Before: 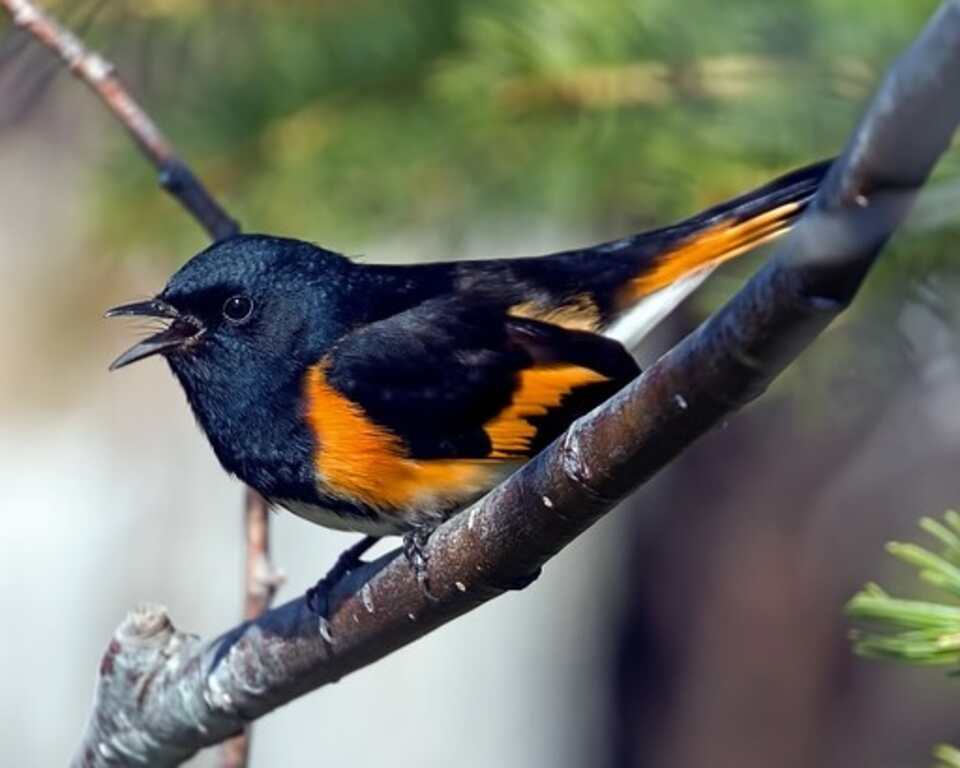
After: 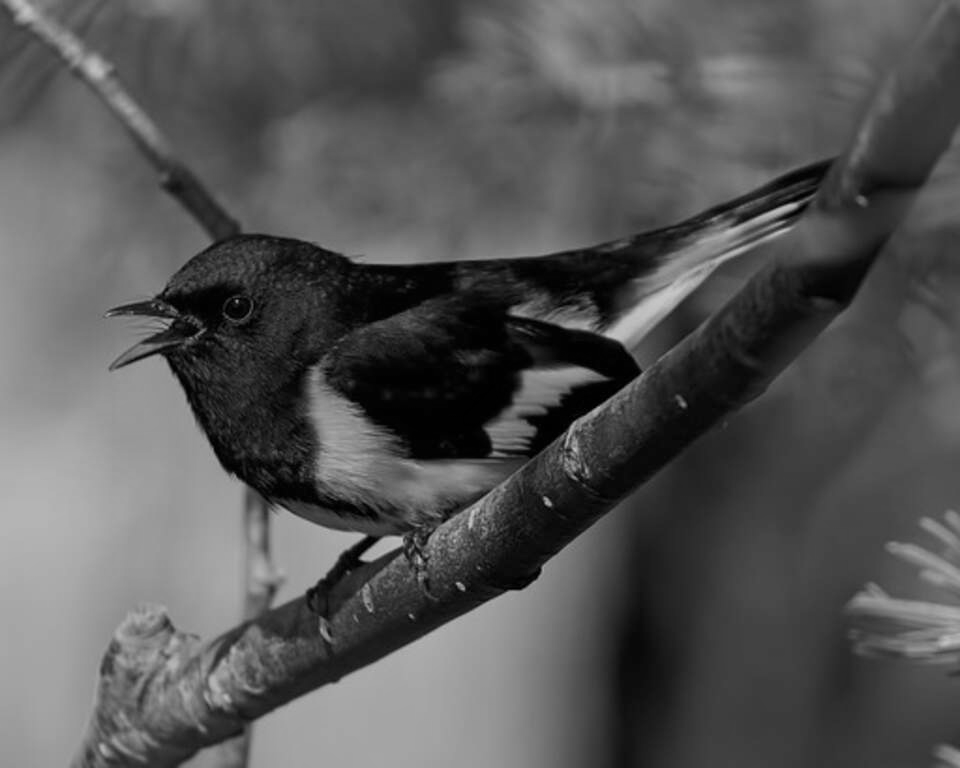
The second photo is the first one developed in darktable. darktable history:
monochrome: a 79.32, b 81.83, size 1.1
white balance: red 1.004, blue 1.096
